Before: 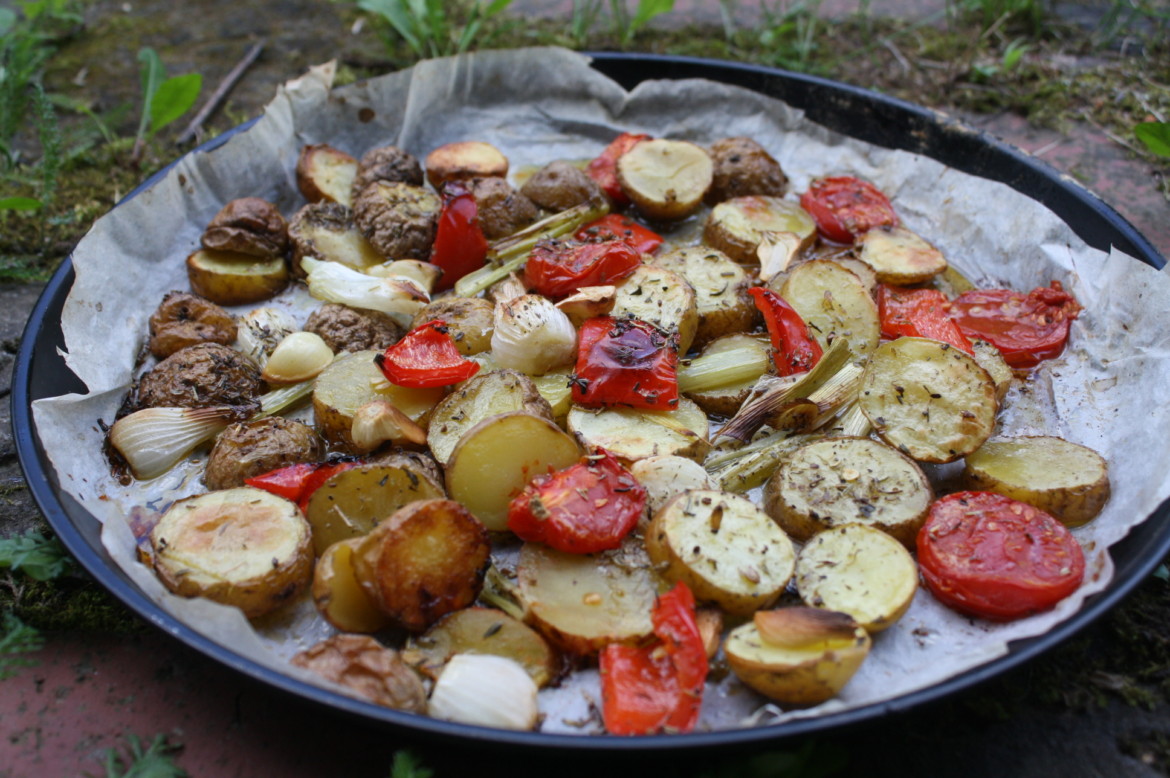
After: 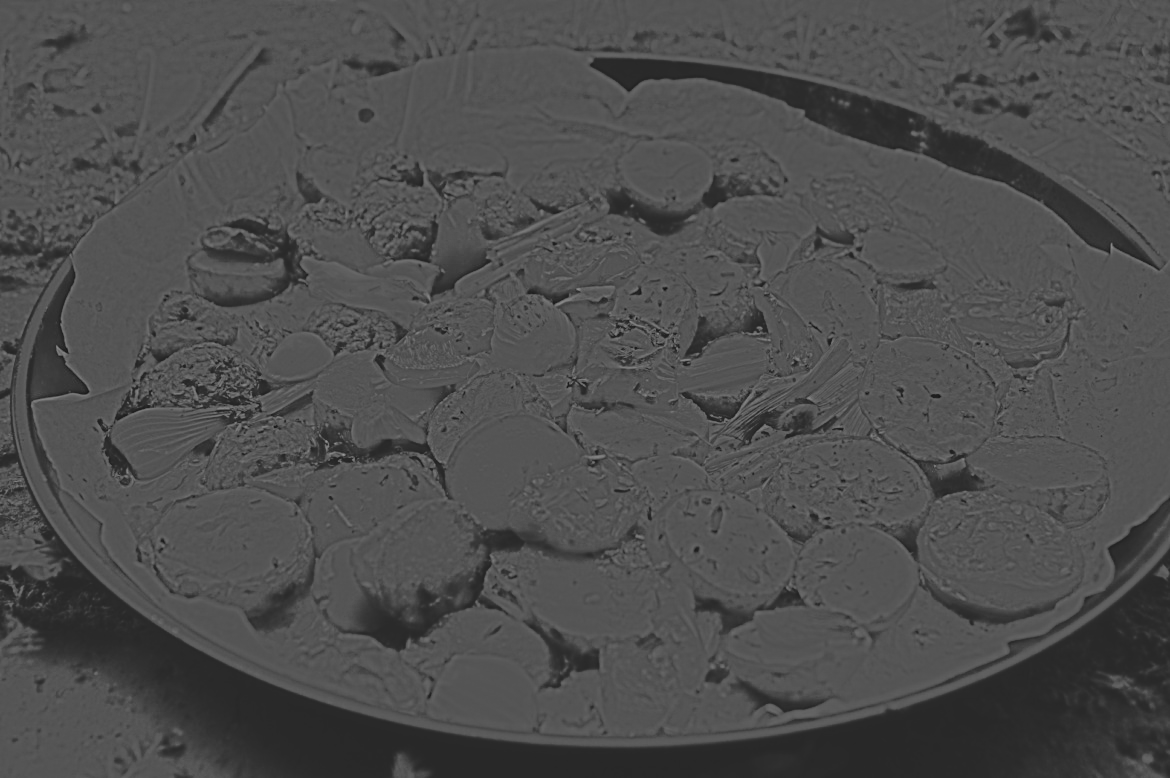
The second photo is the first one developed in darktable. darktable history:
contrast brightness saturation: contrast 0.19, brightness -0.24, saturation 0.11
exposure: black level correction 0.04, exposure 0.5 EV, compensate highlight preservation false
highpass: sharpness 5.84%, contrast boost 8.44%
contrast equalizer: y [[0.5 ×6], [0.5 ×6], [0.5, 0.5, 0.501, 0.545, 0.707, 0.863], [0 ×6], [0 ×6]]
